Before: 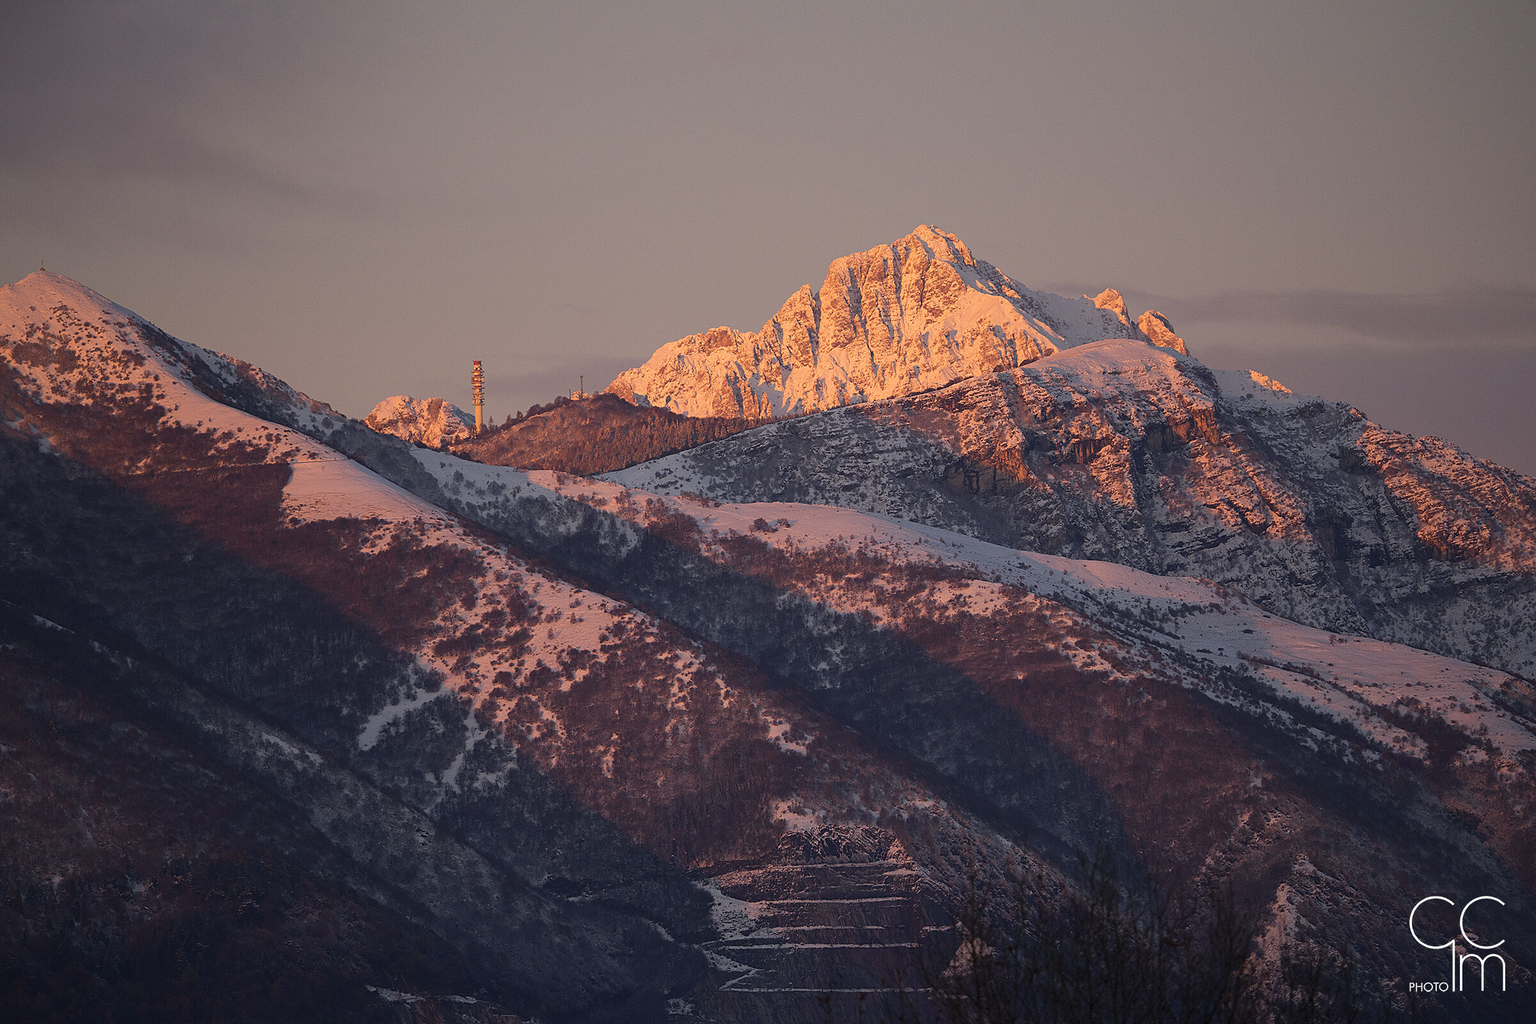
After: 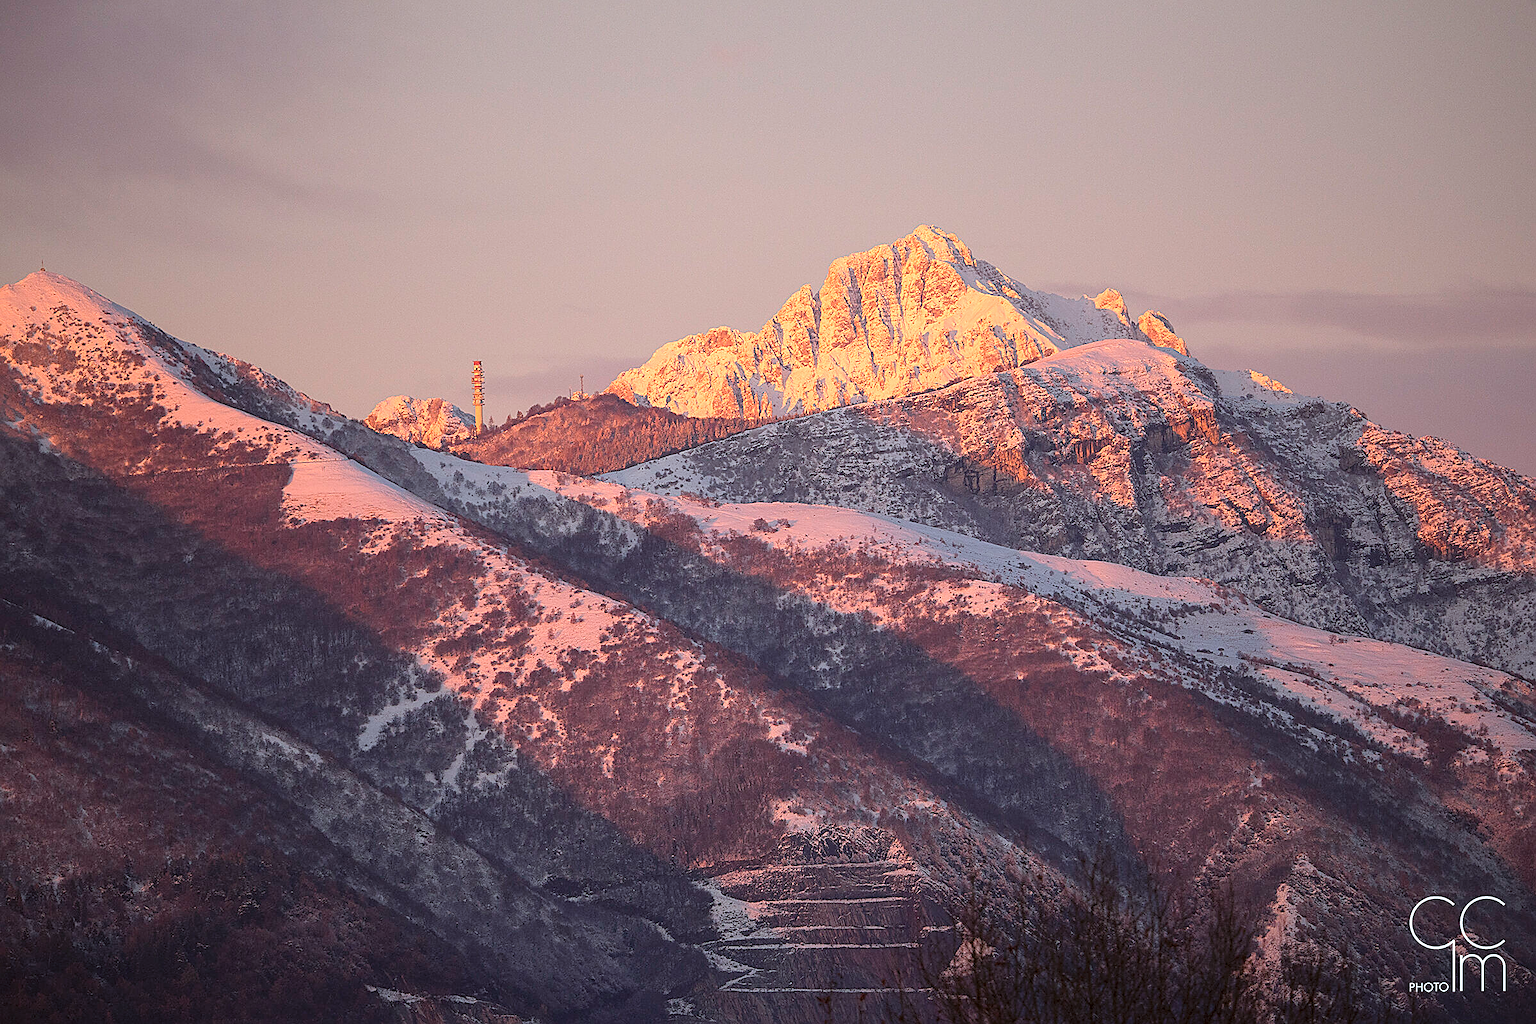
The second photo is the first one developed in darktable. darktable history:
sharpen: on, module defaults
color balance rgb: power › luminance -3.539%, power › chroma 0.573%, power › hue 42.36°, perceptual saturation grading › global saturation 1.304%, perceptual saturation grading › highlights -1.378%, perceptual saturation grading › mid-tones 4.227%, perceptual saturation grading › shadows 7.924%, global vibrance 9.738%
exposure: exposure 0.565 EV, compensate highlight preservation false
contrast brightness saturation: brightness 0.147
local contrast: detail 109%
color correction: highlights a* -3.4, highlights b* -6.13, shadows a* 3.25, shadows b* 5.26
